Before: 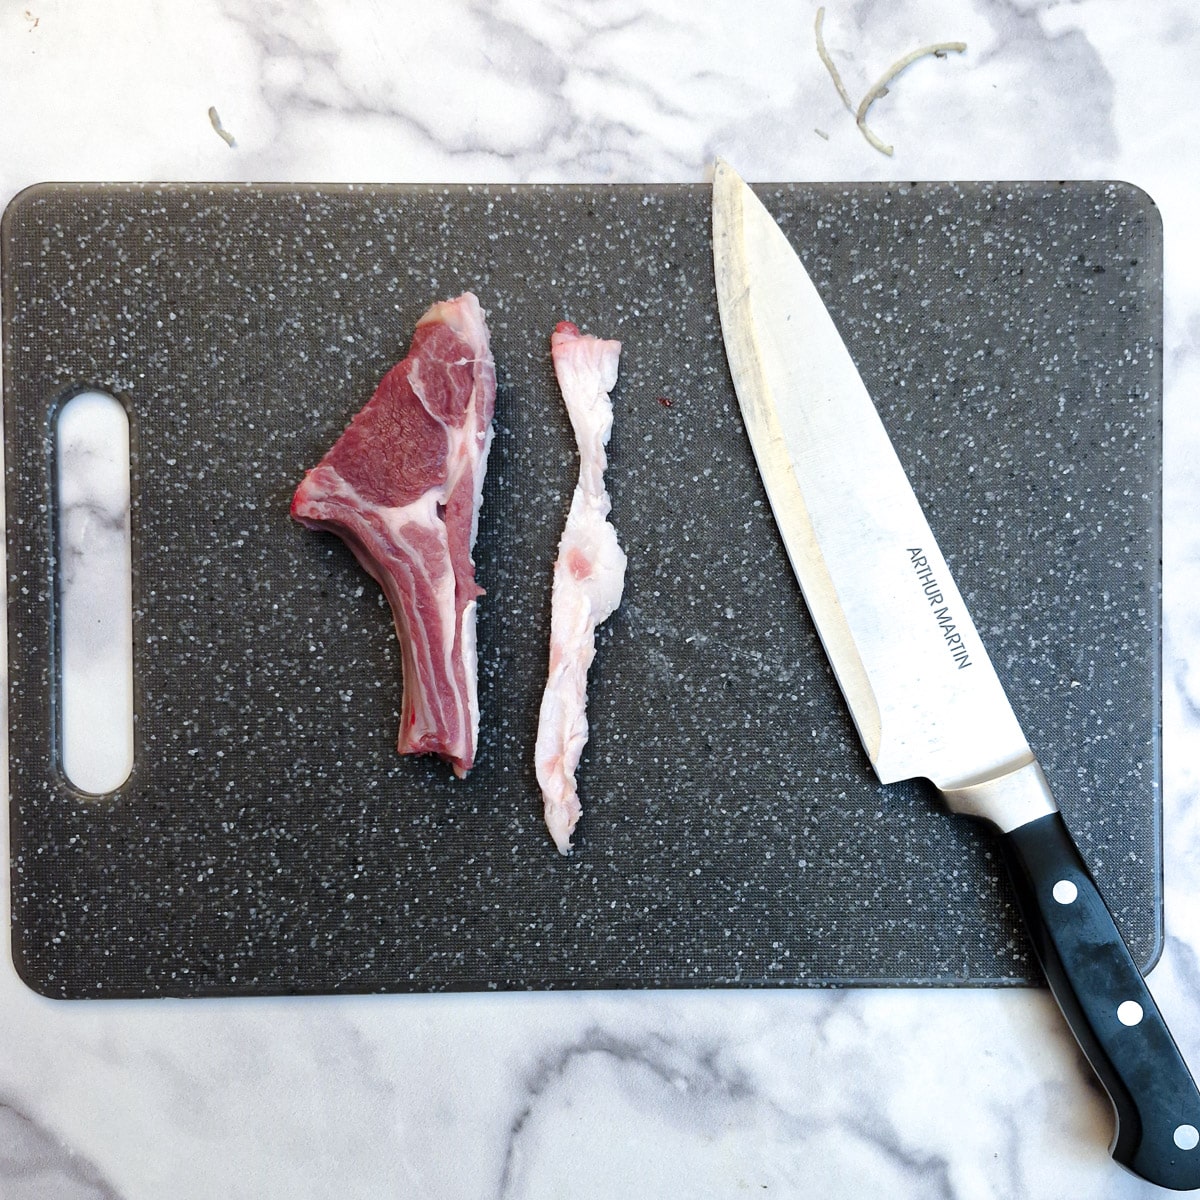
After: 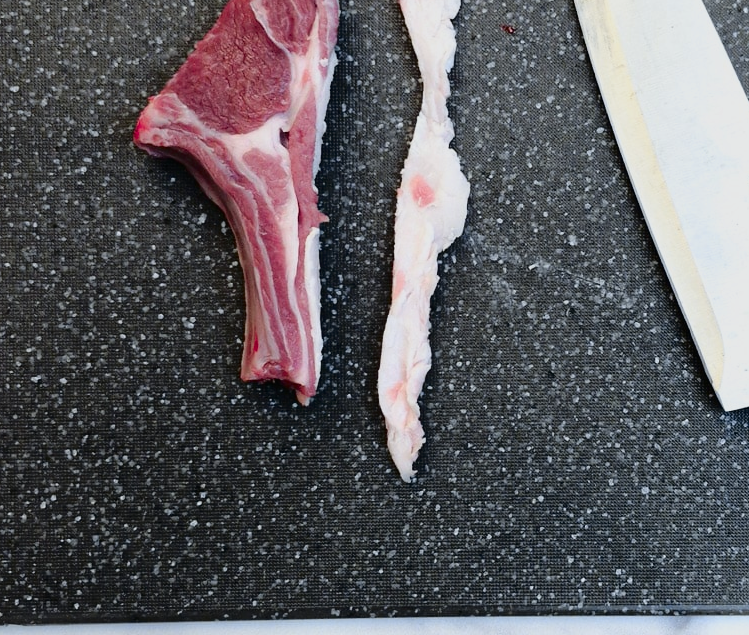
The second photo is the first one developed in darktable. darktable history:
crop: left 13.085%, top 31.103%, right 24.432%, bottom 15.932%
tone curve: curves: ch0 [(0, 0.009) (0.105, 0.054) (0.195, 0.132) (0.289, 0.278) (0.384, 0.391) (0.513, 0.53) (0.66, 0.667) (0.895, 0.863) (1, 0.919)]; ch1 [(0, 0) (0.161, 0.092) (0.35, 0.33) (0.403, 0.395) (0.456, 0.469) (0.502, 0.499) (0.519, 0.514) (0.576, 0.584) (0.642, 0.658) (0.701, 0.742) (1, 0.942)]; ch2 [(0, 0) (0.371, 0.362) (0.437, 0.437) (0.501, 0.5) (0.53, 0.528) (0.569, 0.564) (0.619, 0.58) (0.883, 0.752) (1, 0.929)], color space Lab, independent channels, preserve colors none
